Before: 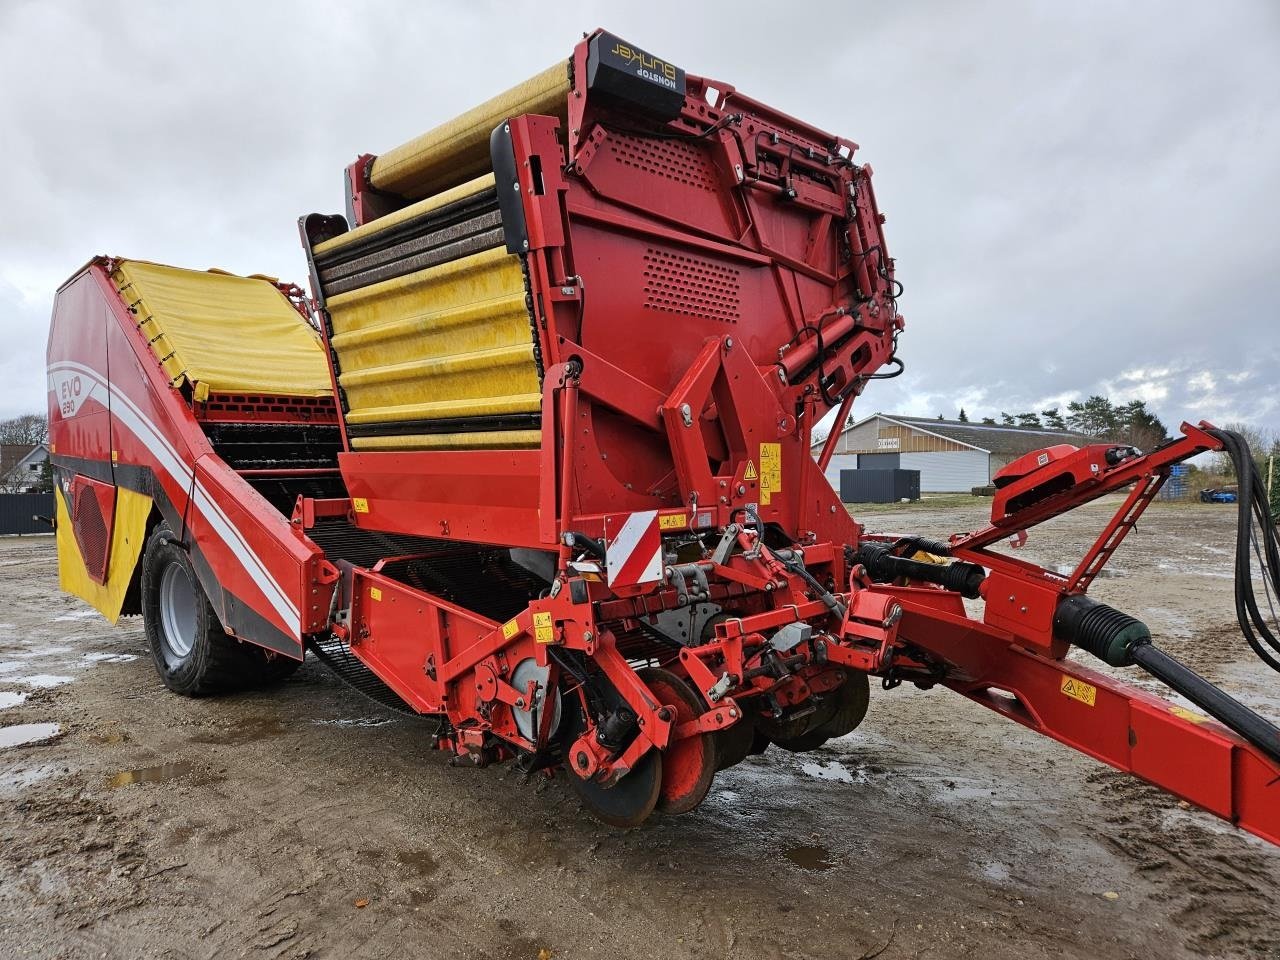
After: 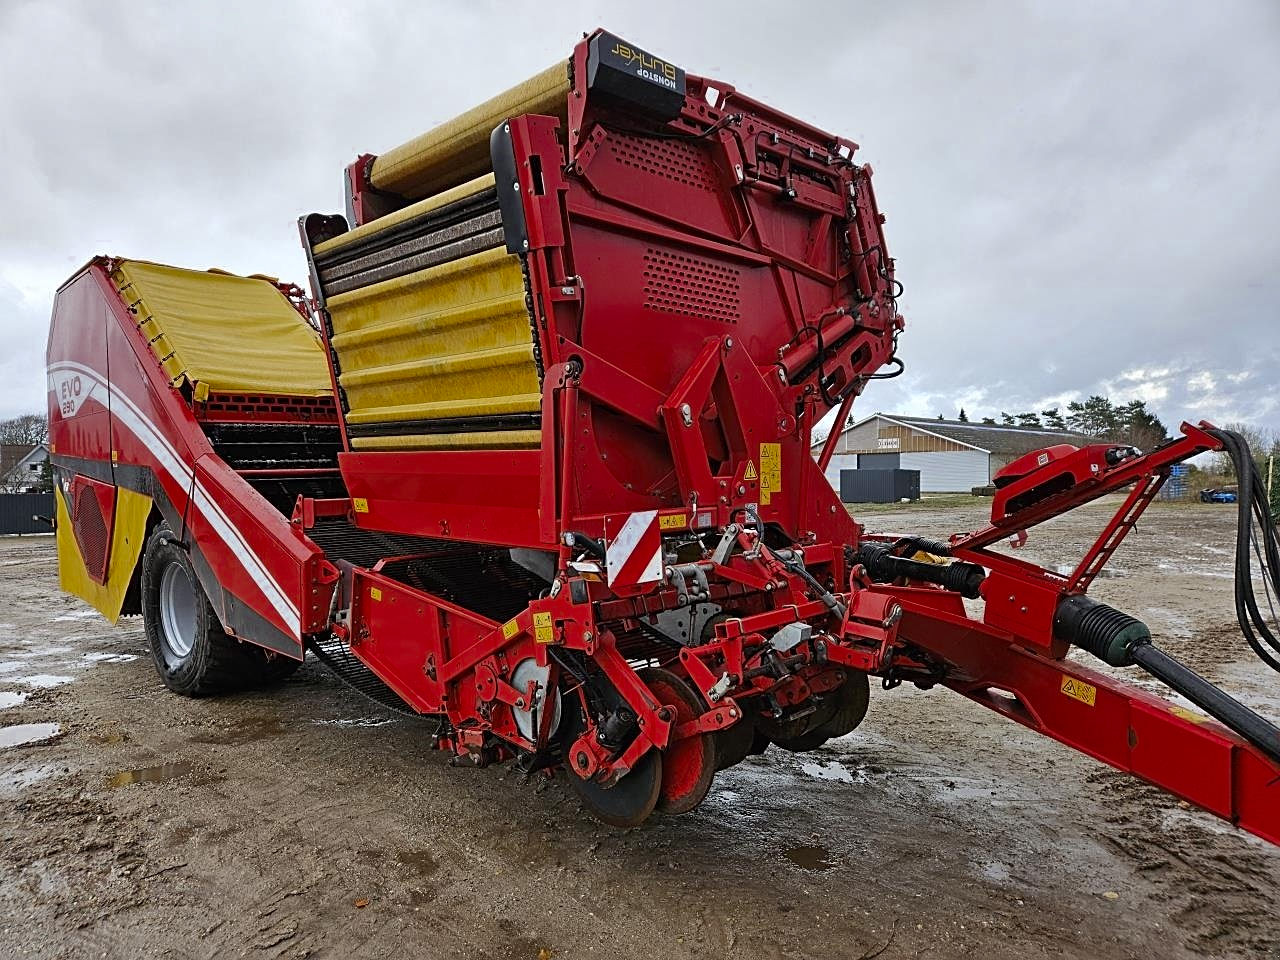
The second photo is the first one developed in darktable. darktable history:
sharpen: on, module defaults
color zones: curves: ch0 [(0.27, 0.396) (0.563, 0.504) (0.75, 0.5) (0.787, 0.307)]
shadows and highlights: shadows 29.57, highlights -30.34, low approximation 0.01, soften with gaussian
